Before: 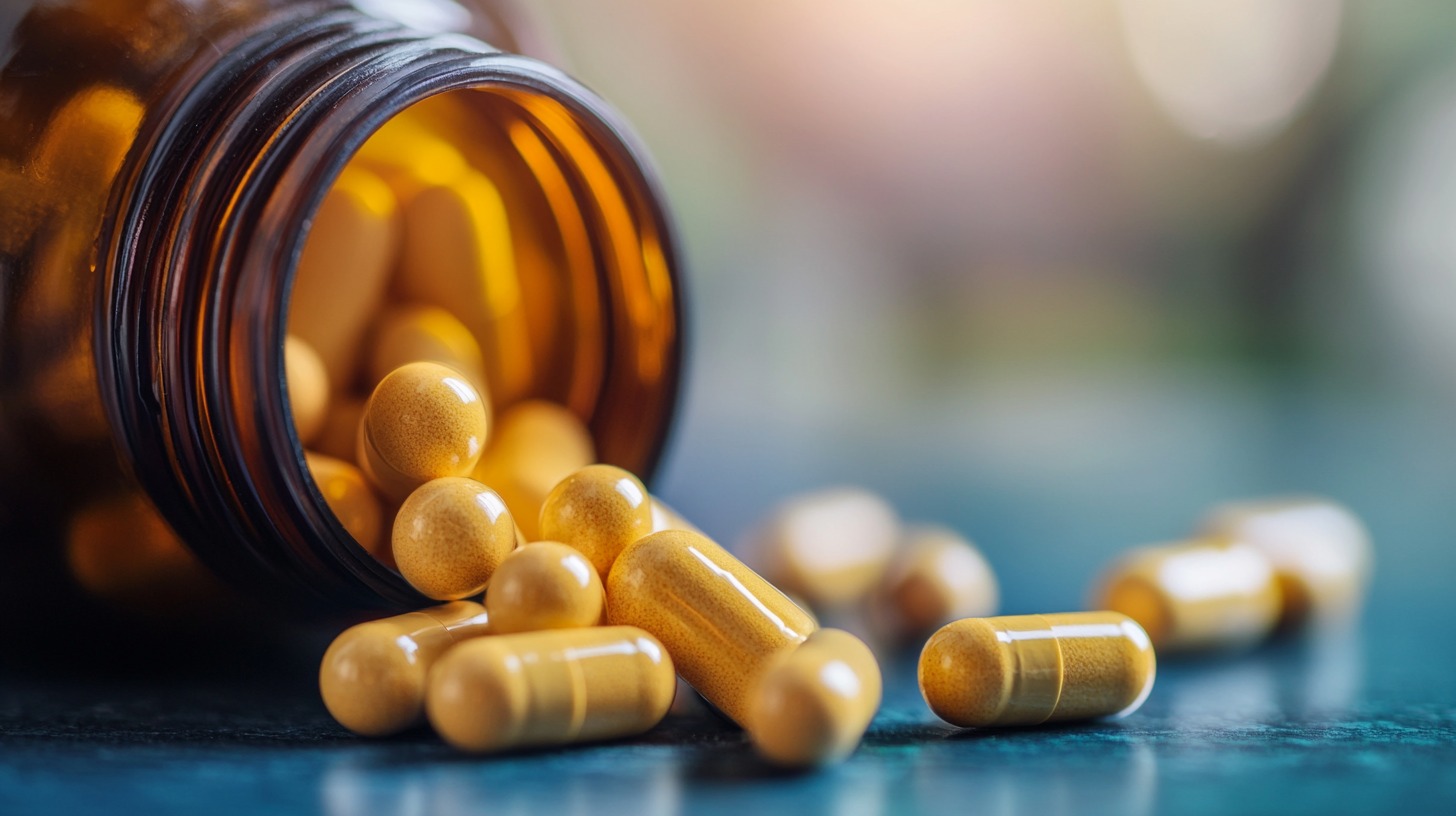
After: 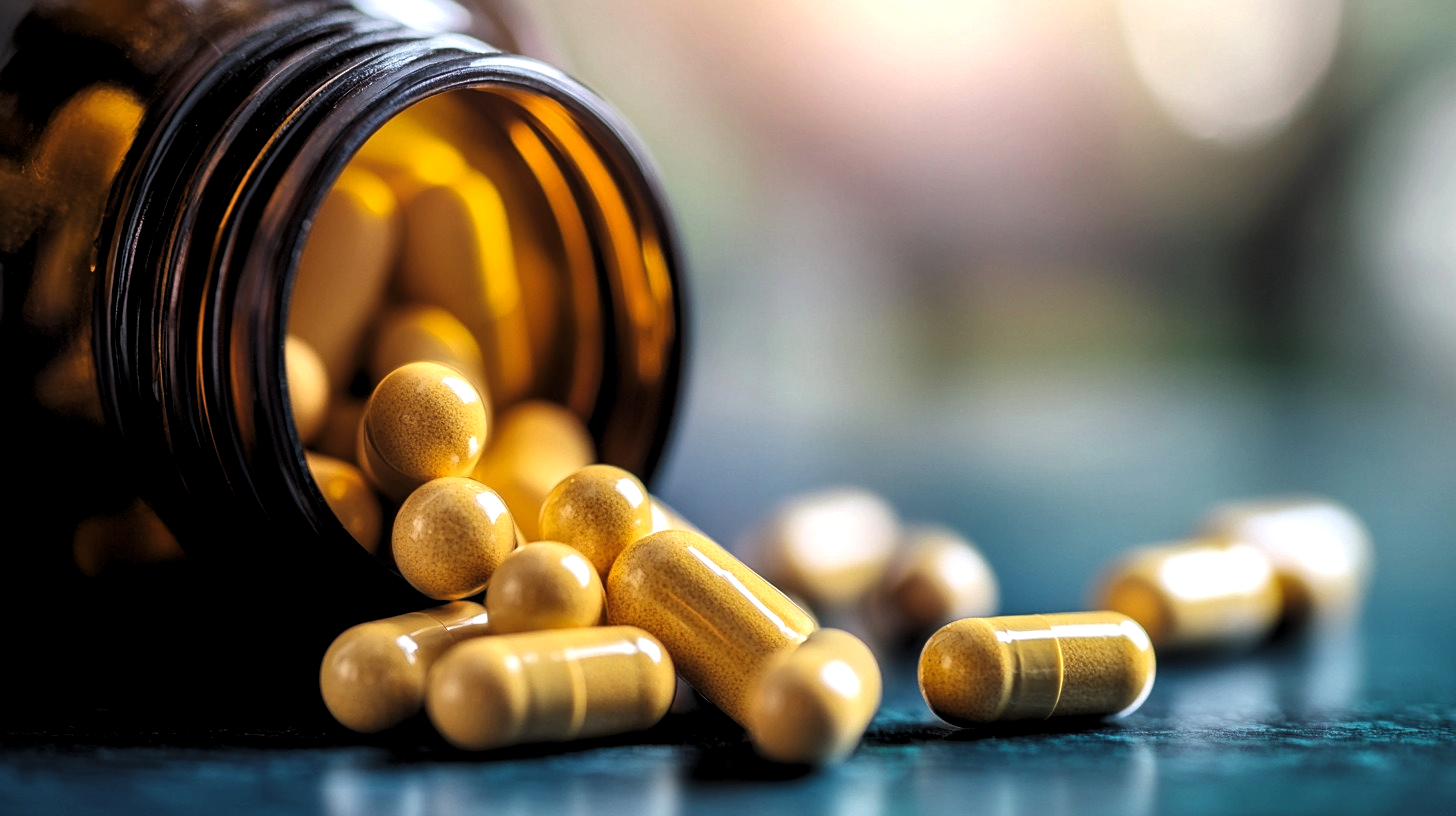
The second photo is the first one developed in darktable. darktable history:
sharpen: amount 0.2
levels: levels [0.129, 0.519, 0.867]
